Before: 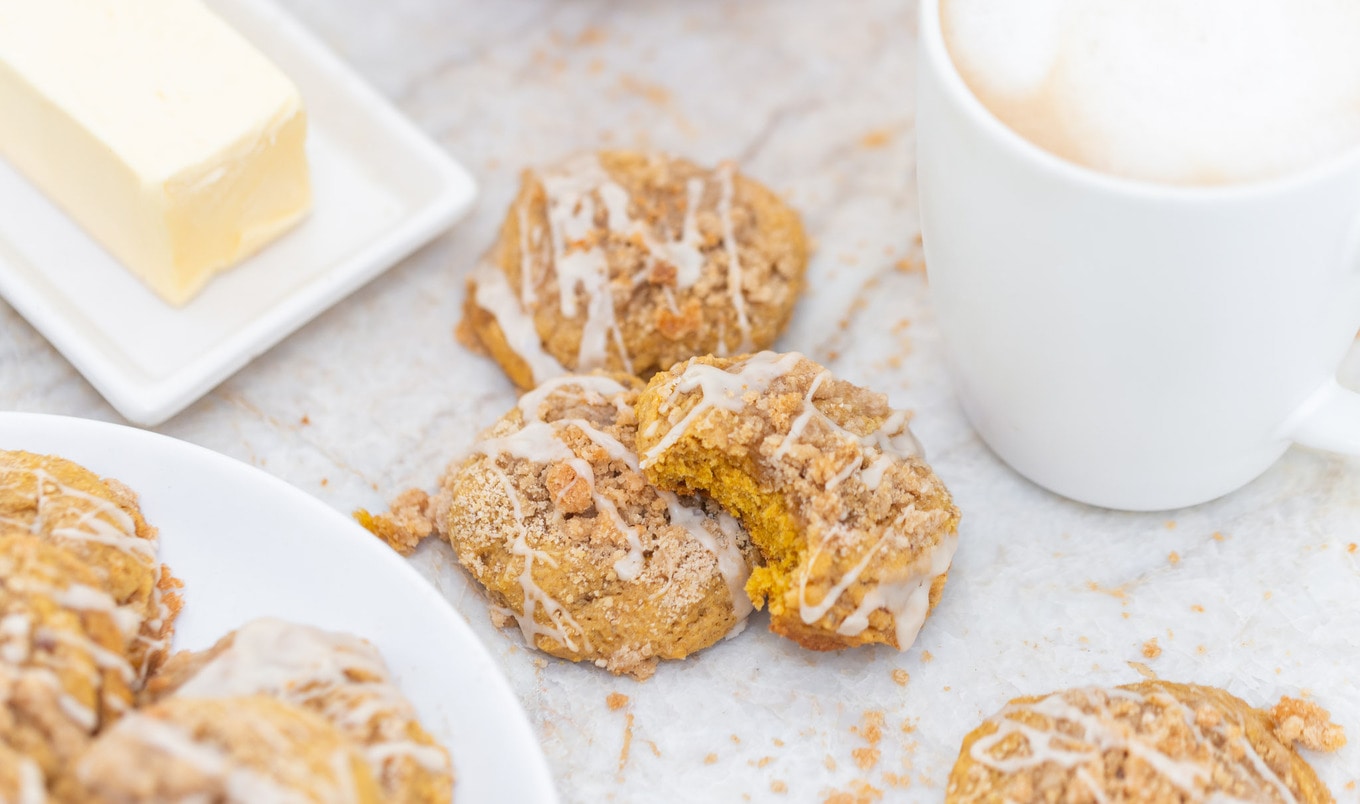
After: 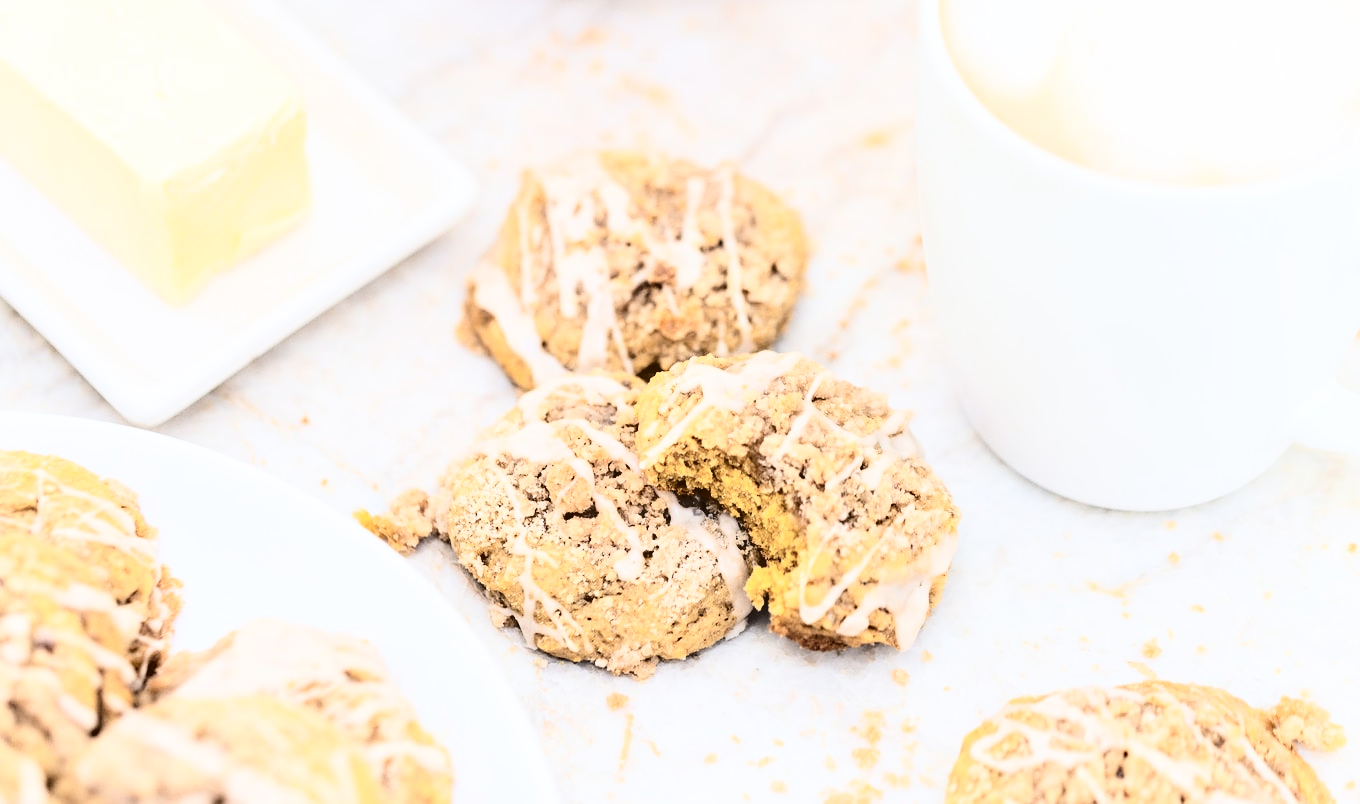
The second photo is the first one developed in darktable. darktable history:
shadows and highlights: soften with gaussian
contrast brightness saturation: contrast 0.57, brightness 0.57, saturation -0.34
